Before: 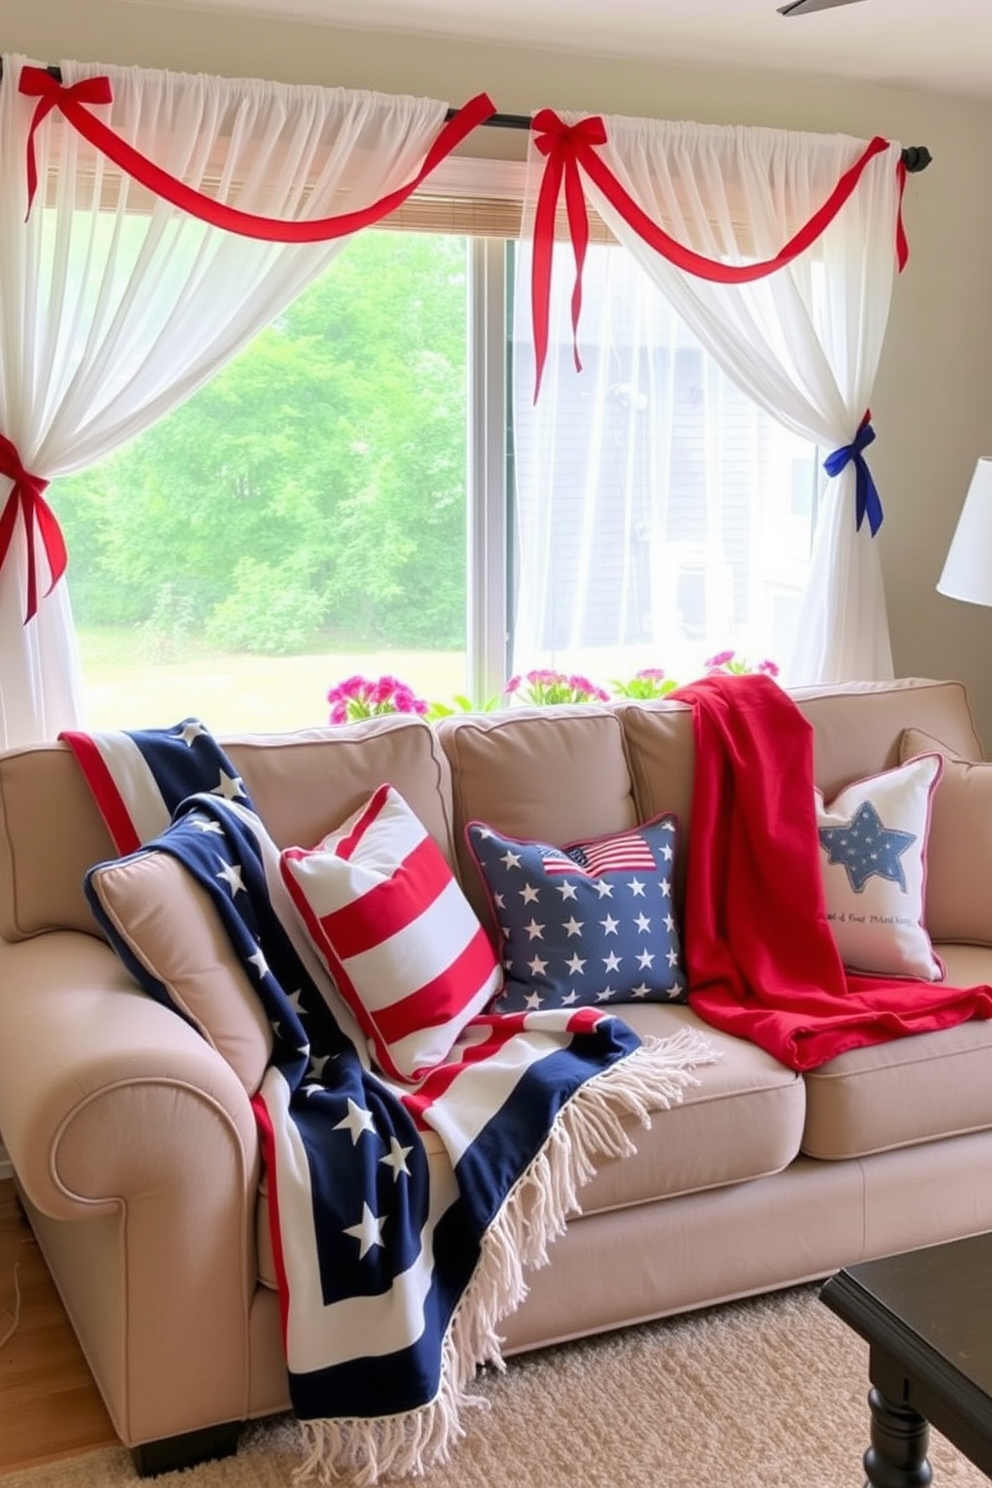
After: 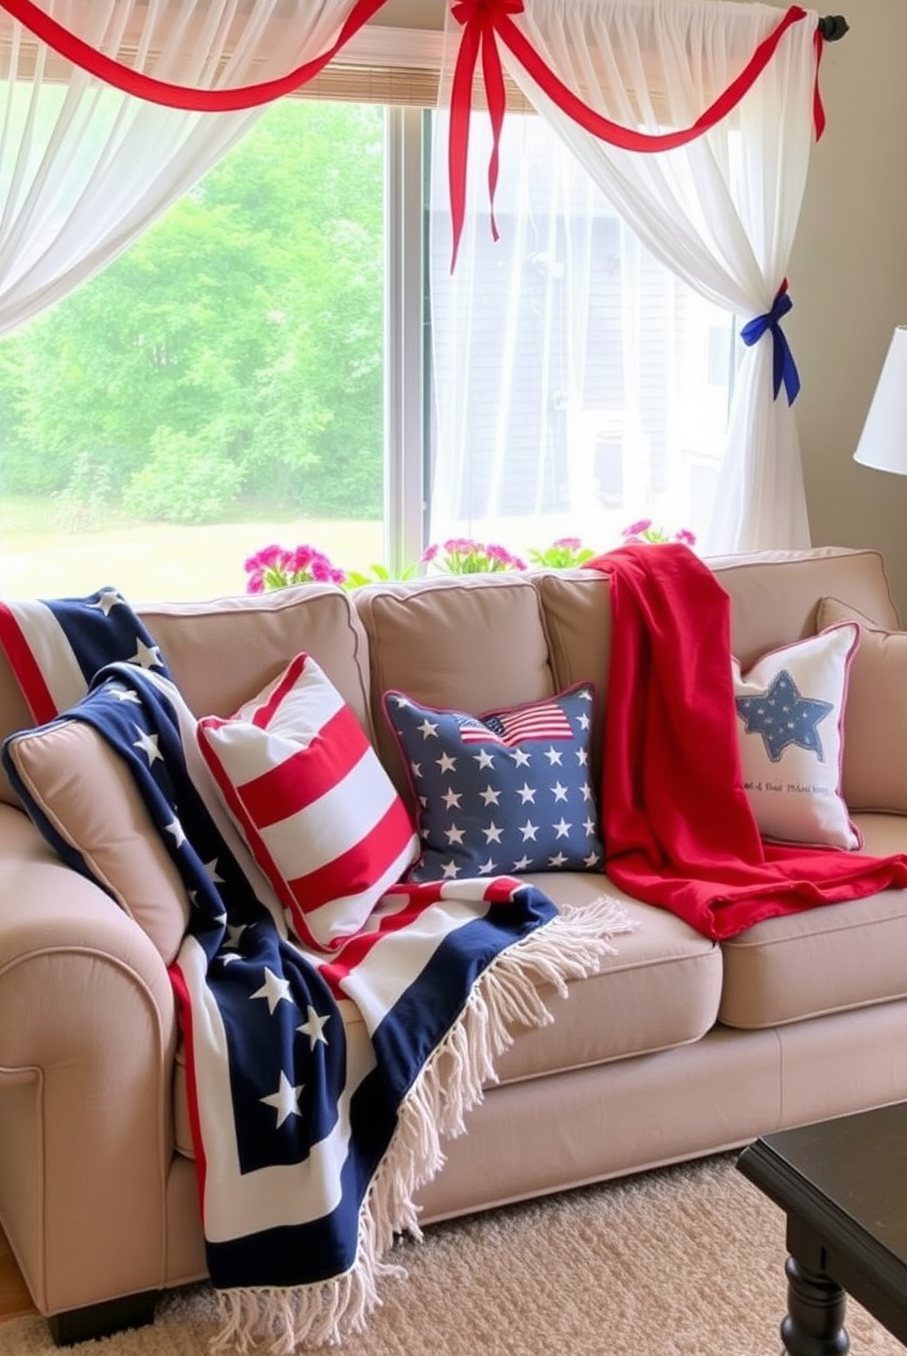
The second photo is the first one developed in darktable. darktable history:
crop and rotate: left 8.515%, top 8.858%
